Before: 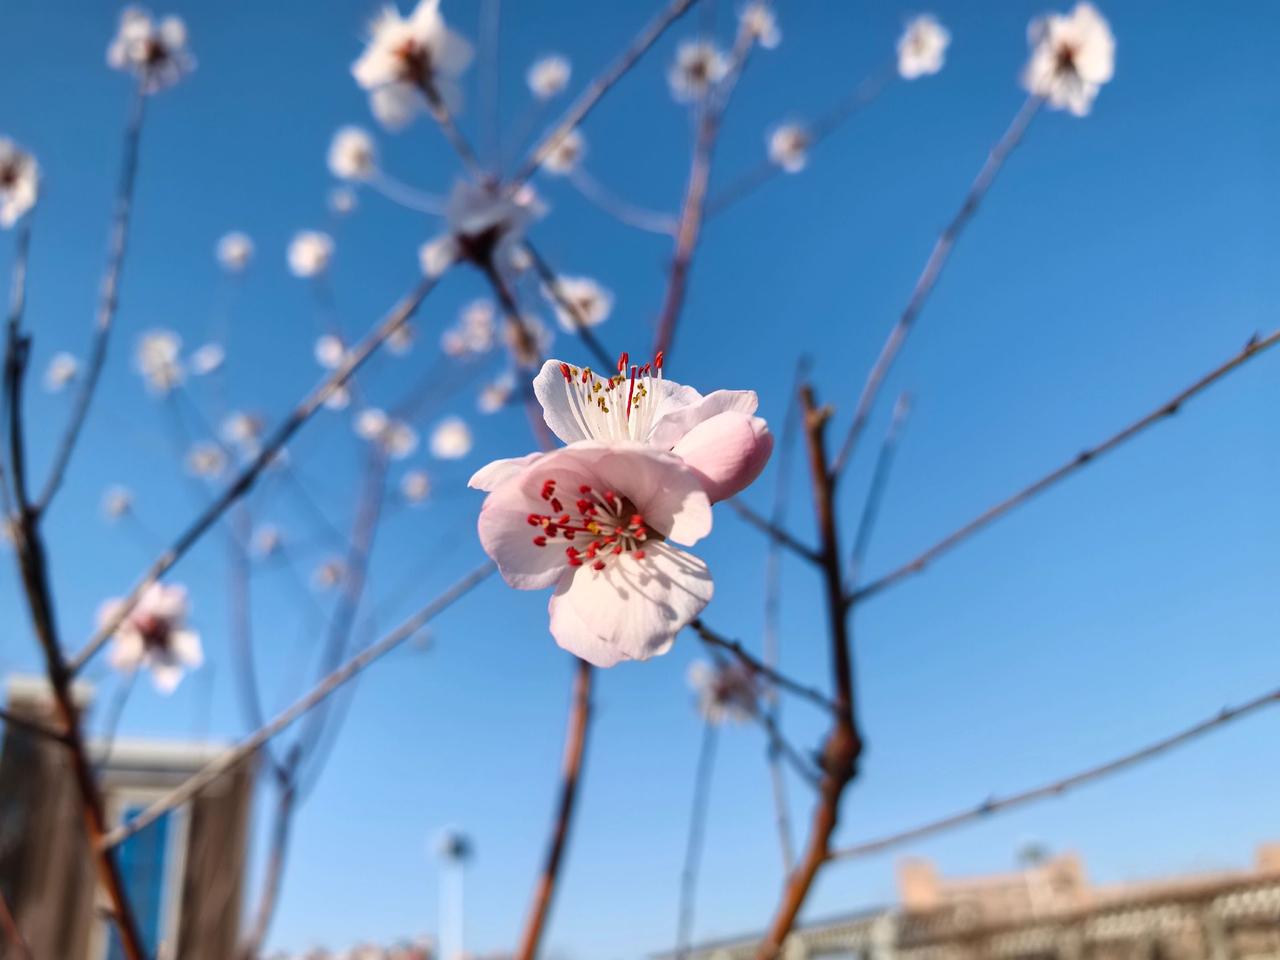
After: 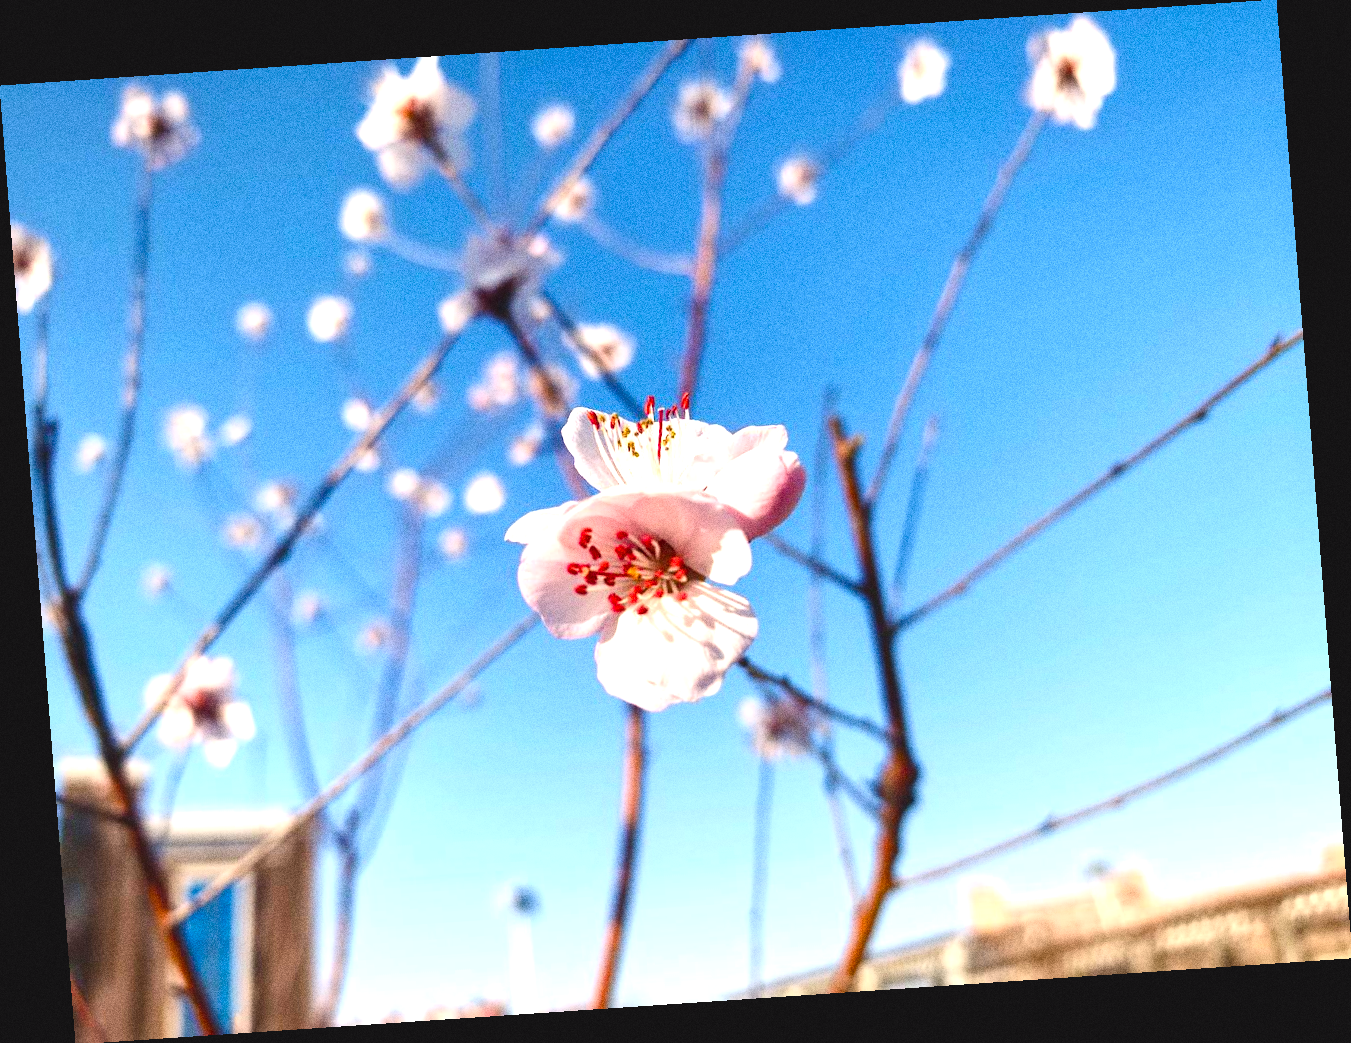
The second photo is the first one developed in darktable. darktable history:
exposure: exposure 1 EV, compensate highlight preservation false
color balance rgb: shadows lift › chroma 2%, shadows lift › hue 247.2°, power › chroma 0.3%, power › hue 25.2°, highlights gain › chroma 3%, highlights gain › hue 60°, global offset › luminance 0.75%, perceptual saturation grading › global saturation 20%, perceptual saturation grading › highlights -20%, perceptual saturation grading › shadows 30%, global vibrance 20%
grain: coarseness 0.09 ISO, strength 40%
rotate and perspective: rotation -4.2°, shear 0.006, automatic cropping off
